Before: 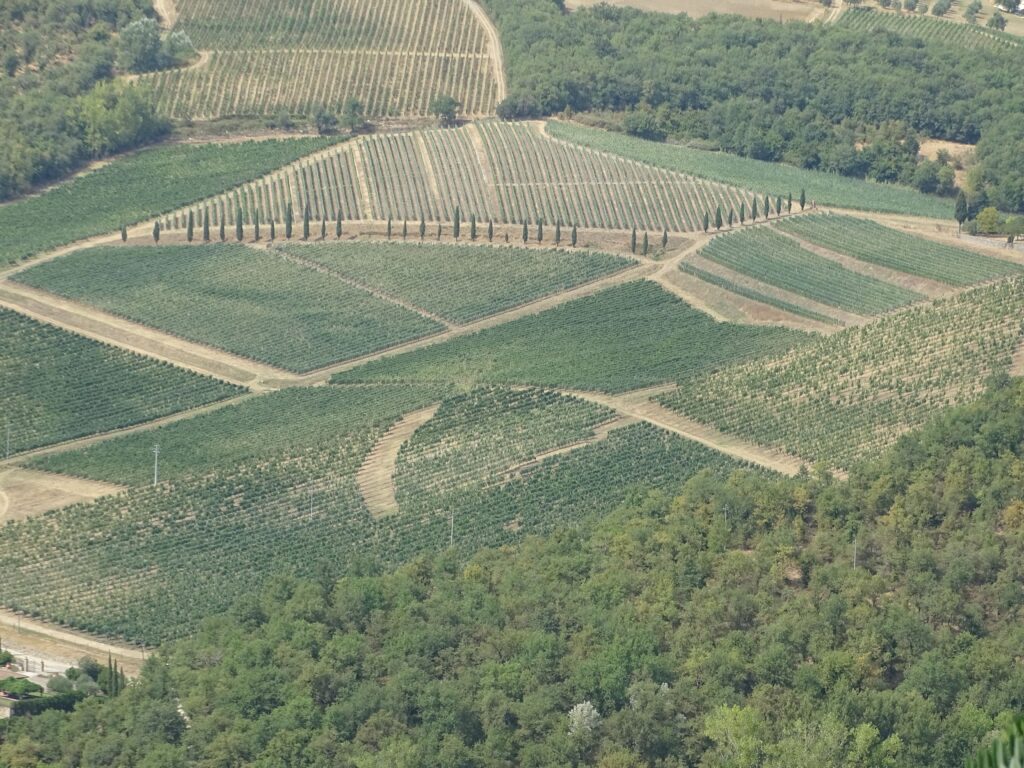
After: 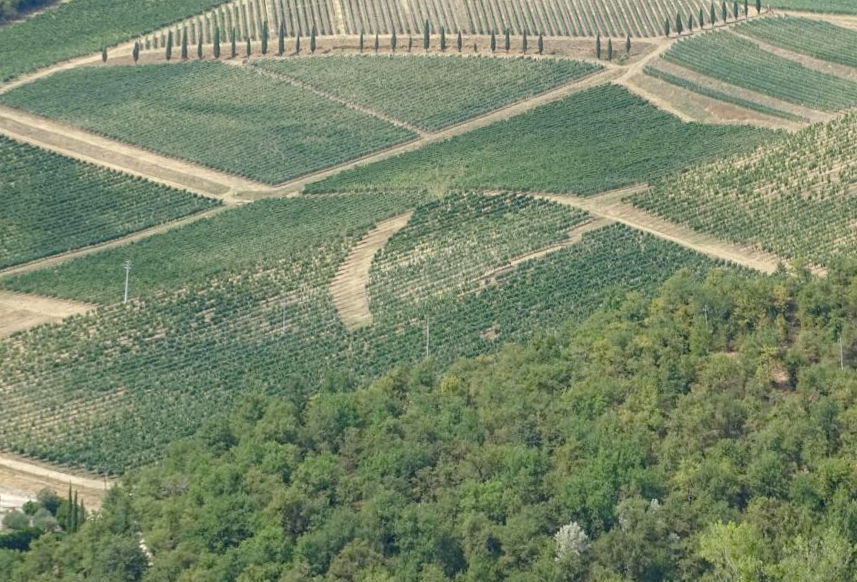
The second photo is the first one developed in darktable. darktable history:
local contrast: on, module defaults
rotate and perspective: rotation -1.68°, lens shift (vertical) -0.146, crop left 0.049, crop right 0.912, crop top 0.032, crop bottom 0.96
color balance rgb: perceptual saturation grading › global saturation 20%, perceptual saturation grading › highlights -25%, perceptual saturation grading › shadows 50%
crop: top 20.916%, right 9.437%, bottom 0.316%
